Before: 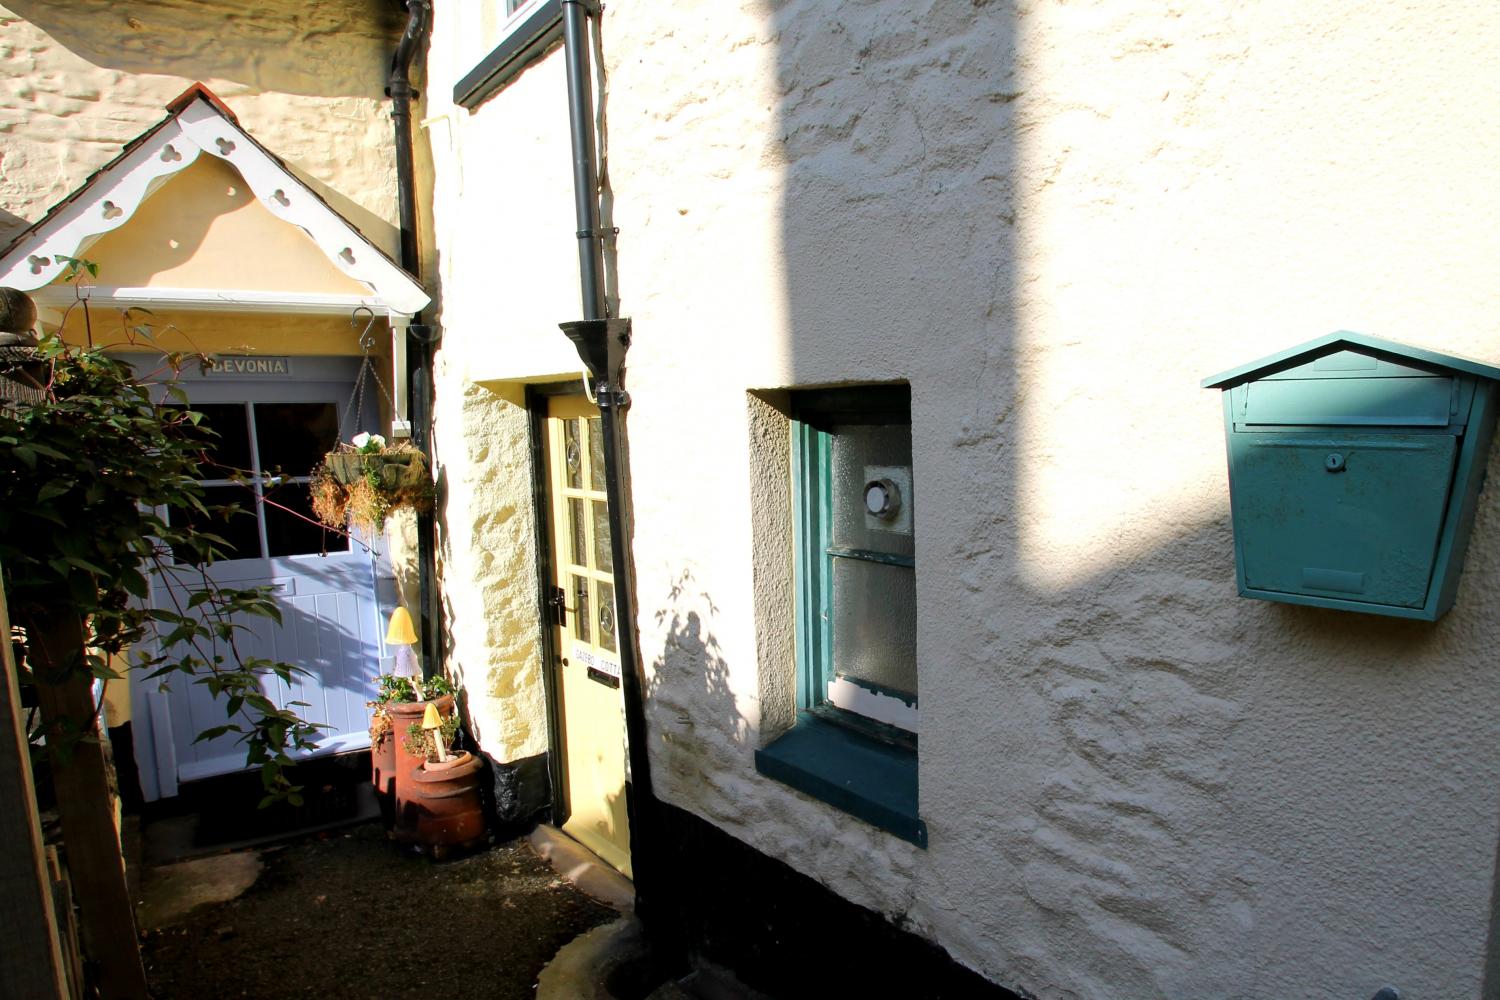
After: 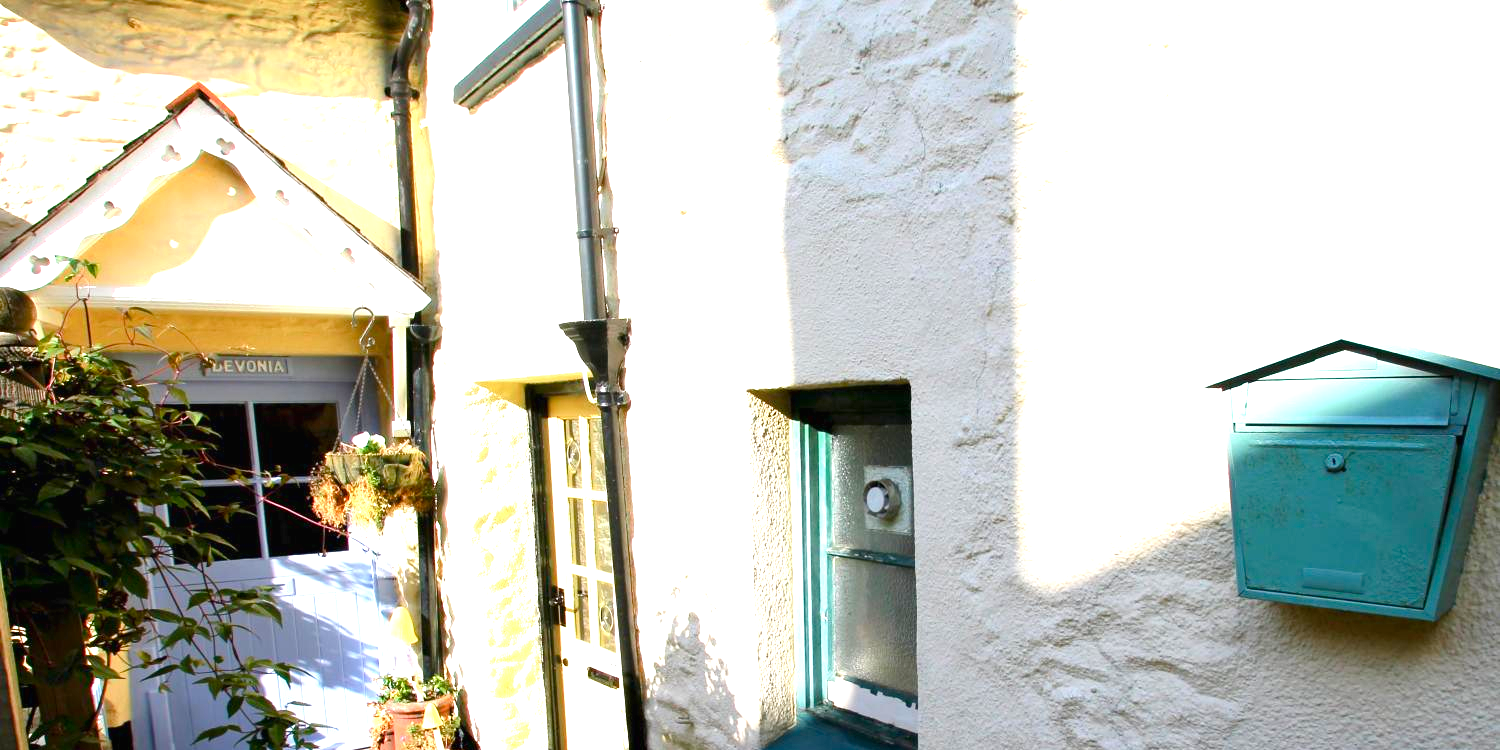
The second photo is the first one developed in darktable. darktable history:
exposure: black level correction 0, exposure 1.35 EV, compensate exposure bias true, compensate highlight preservation false
color balance rgb: perceptual saturation grading › global saturation 20%, perceptual saturation grading › highlights -25%, perceptual saturation grading › shadows 25%
crop: bottom 24.988%
local contrast: mode bilateral grid, contrast 100, coarseness 100, detail 91%, midtone range 0.2
